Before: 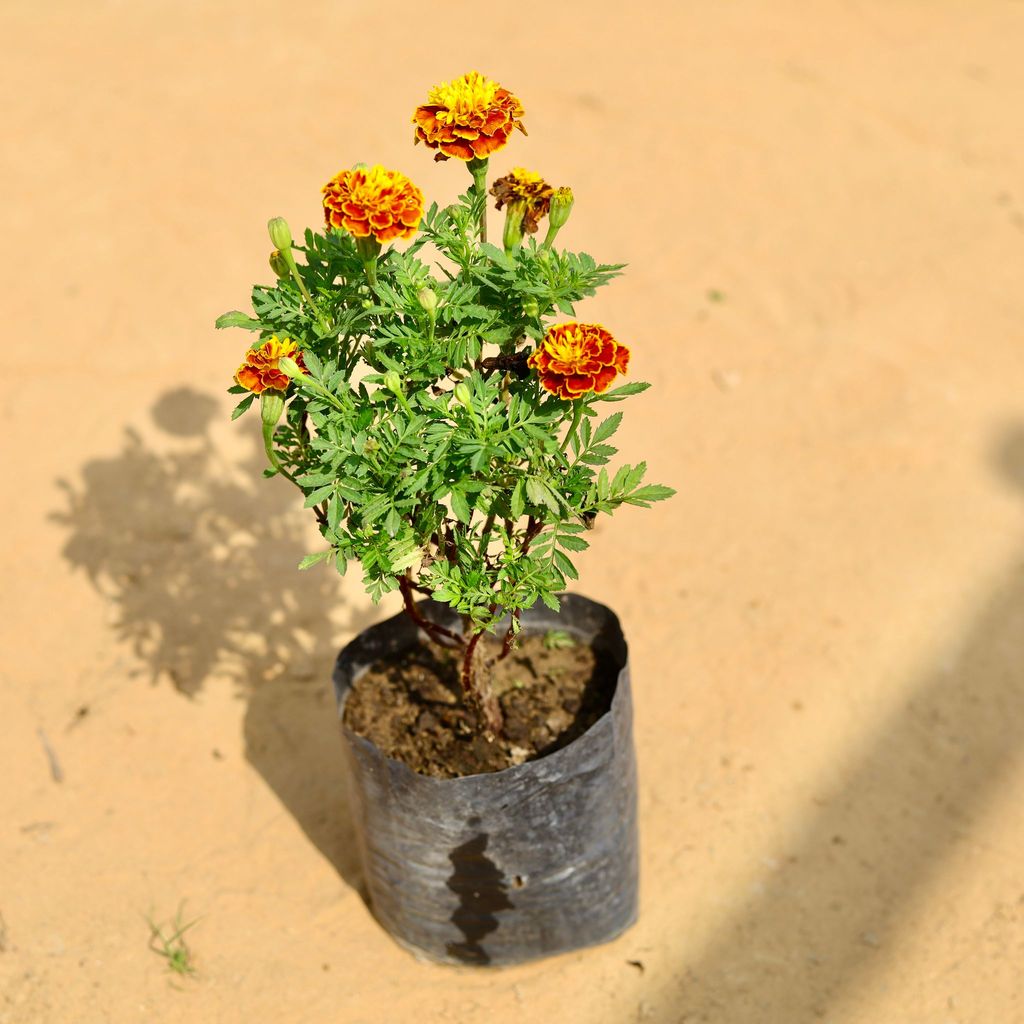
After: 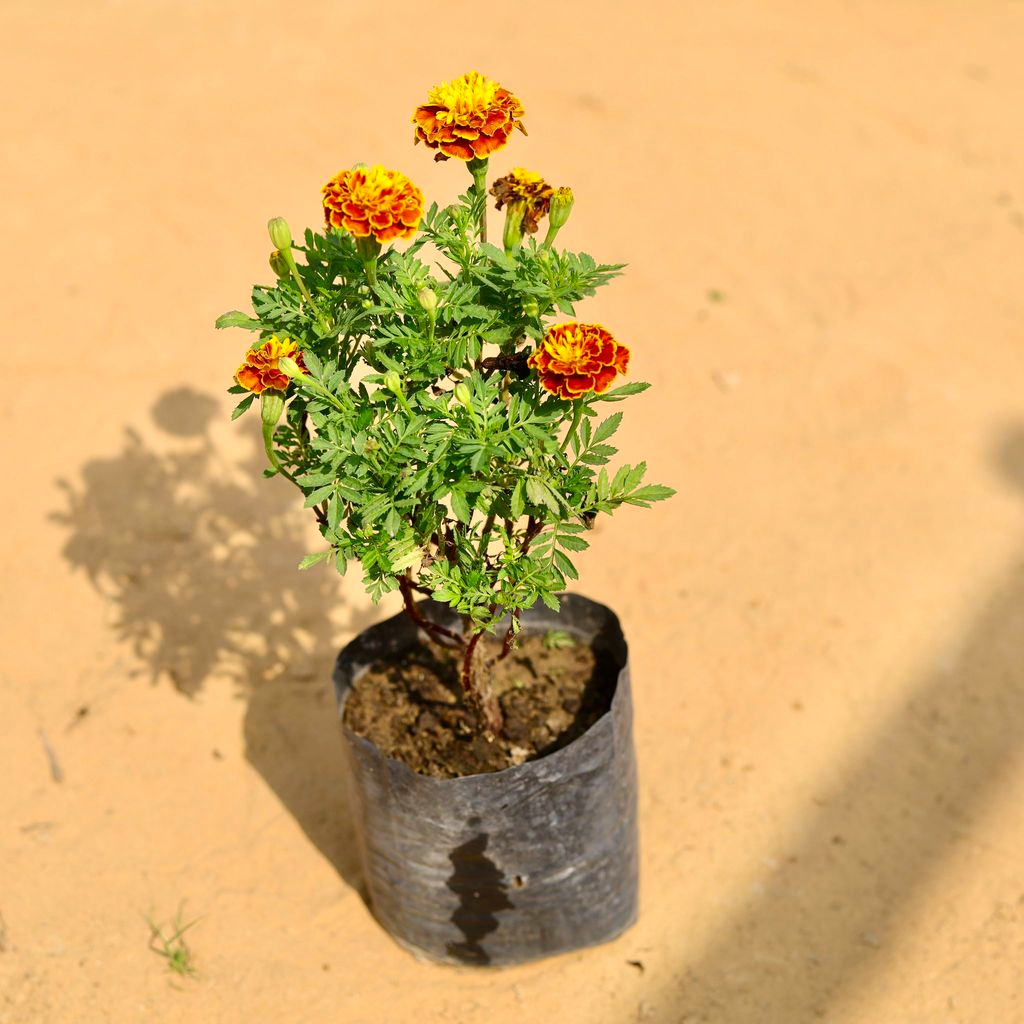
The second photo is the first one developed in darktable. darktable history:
tone equalizer: on, module defaults
color correction: highlights a* 3.84, highlights b* 5.07
